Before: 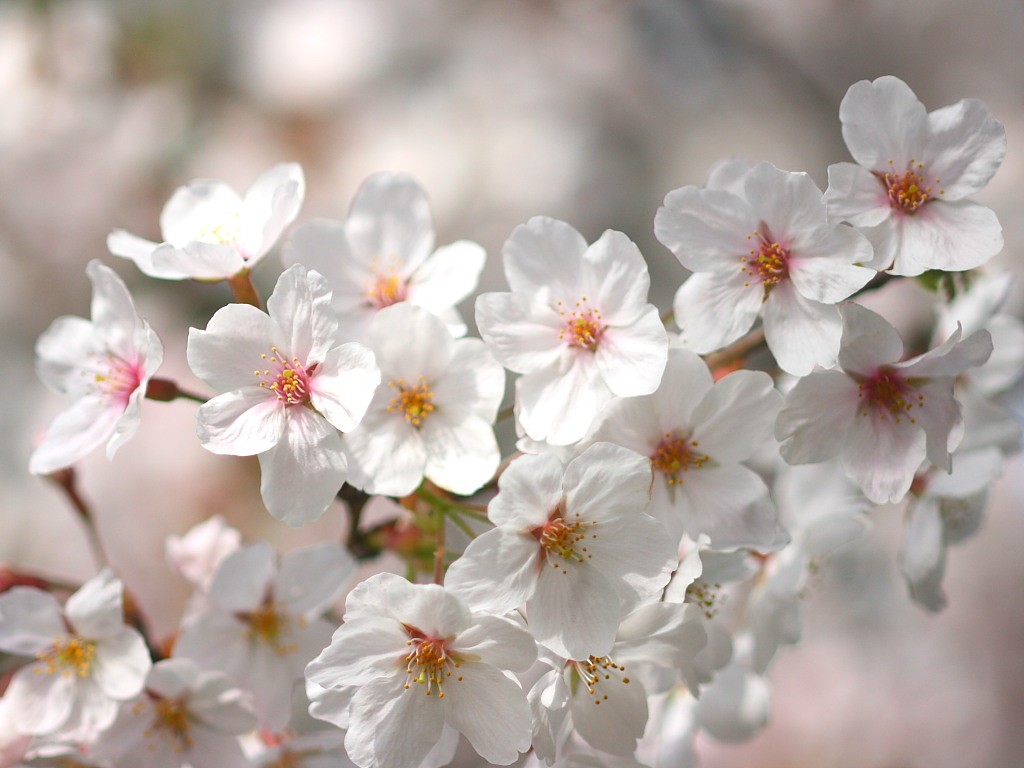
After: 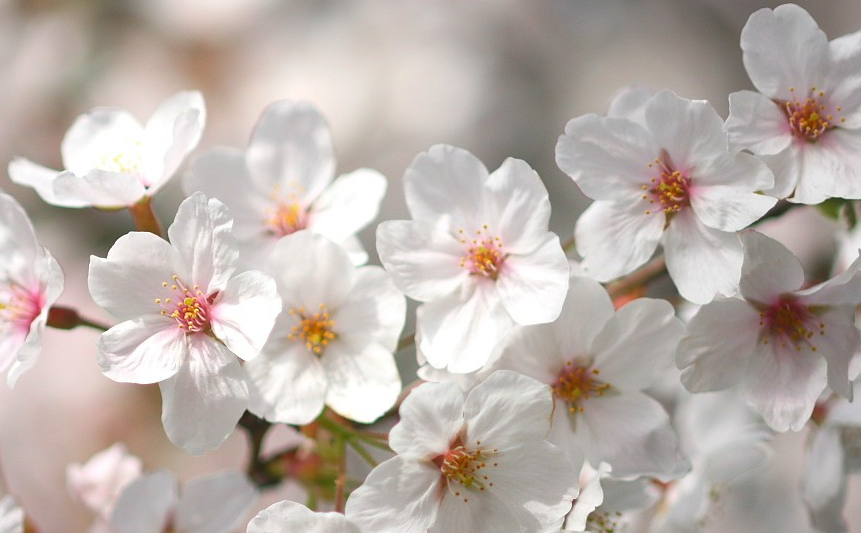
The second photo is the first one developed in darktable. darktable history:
tone equalizer: on, module defaults
crop and rotate: left 9.688%, top 9.468%, right 6.133%, bottom 21.08%
